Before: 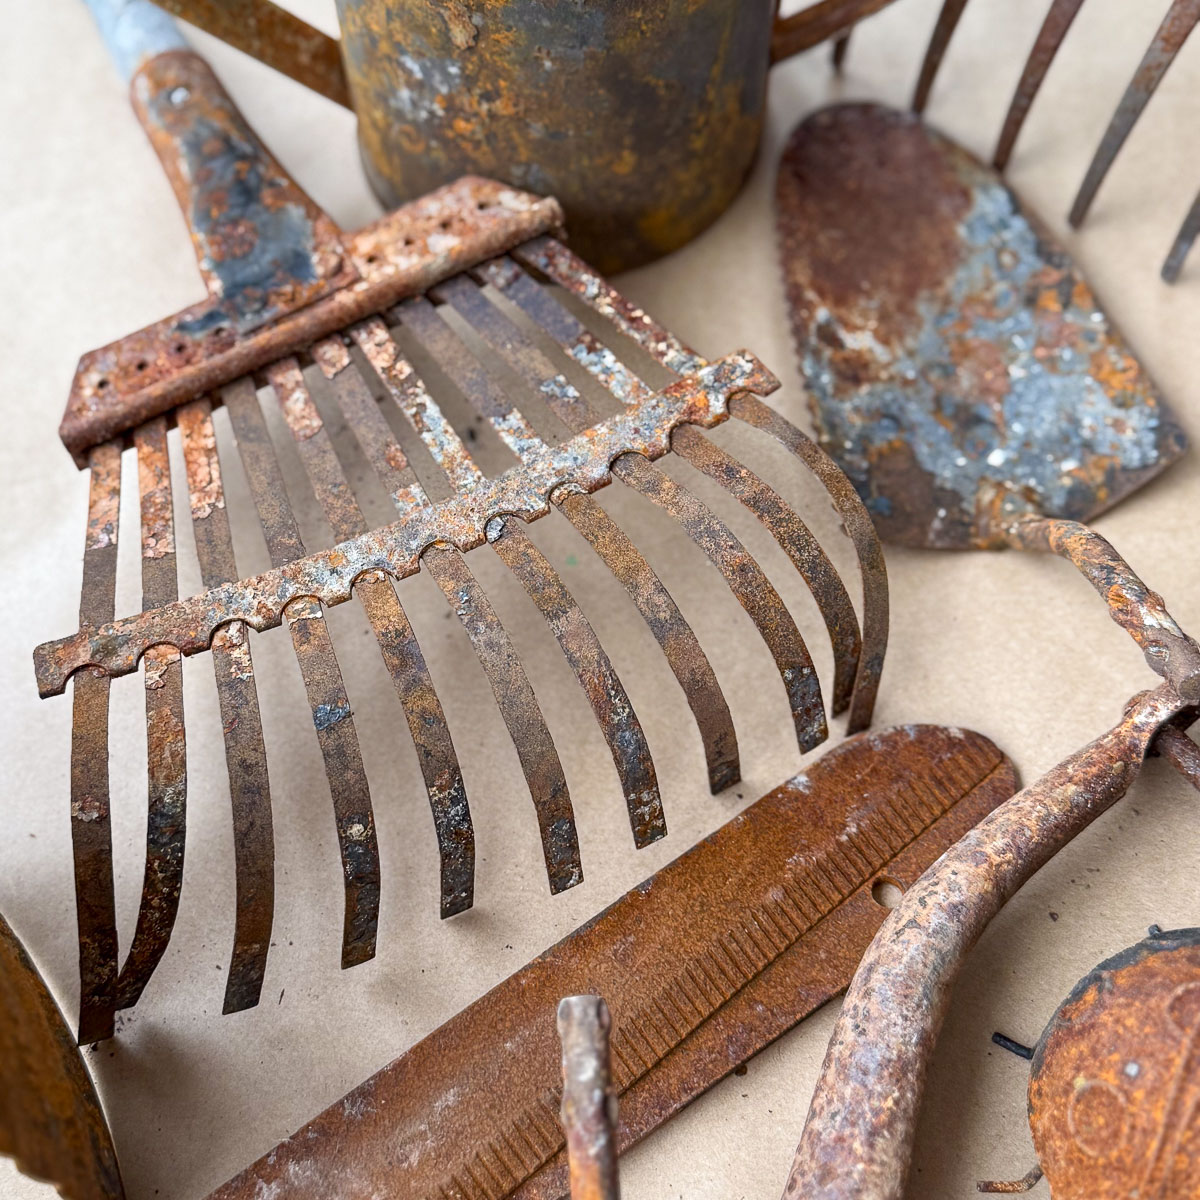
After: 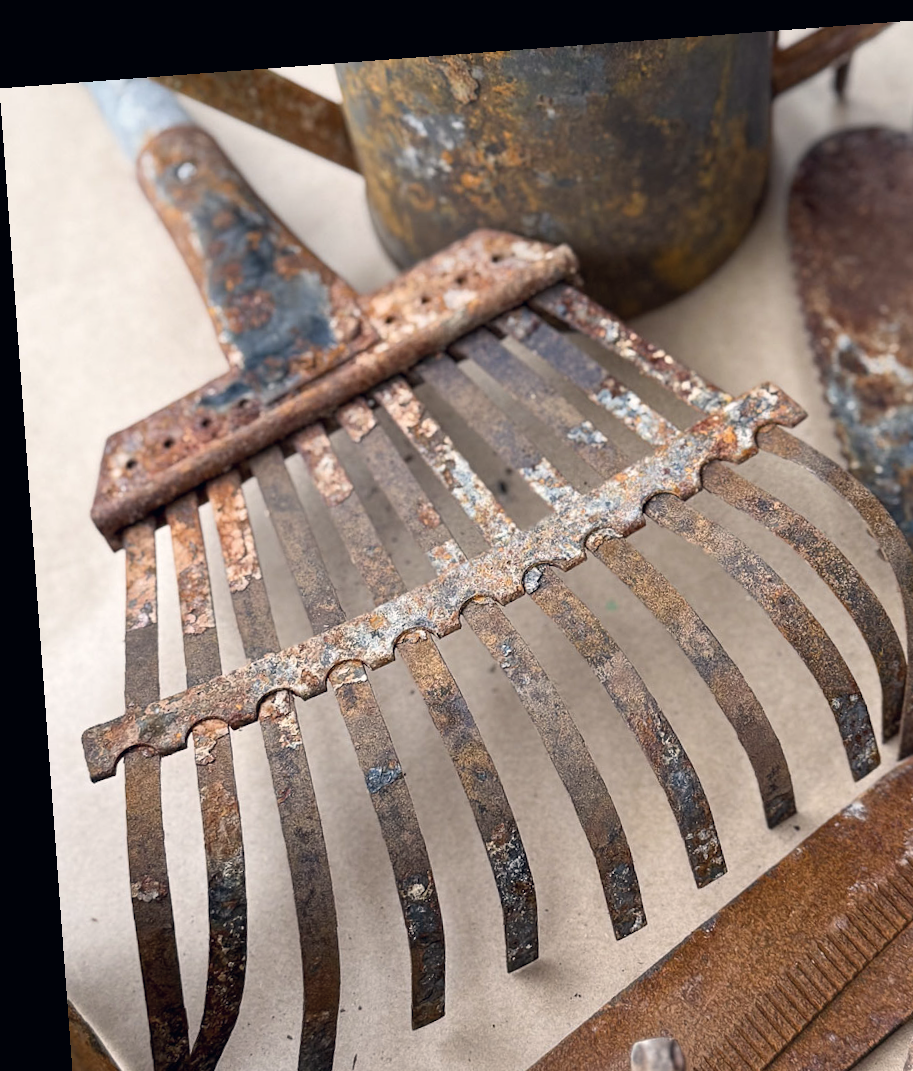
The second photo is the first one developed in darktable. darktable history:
rotate and perspective: rotation -4.25°, automatic cropping off
crop: right 28.885%, bottom 16.626%
color correction: highlights a* 2.75, highlights b* 5, shadows a* -2.04, shadows b* -4.84, saturation 0.8
